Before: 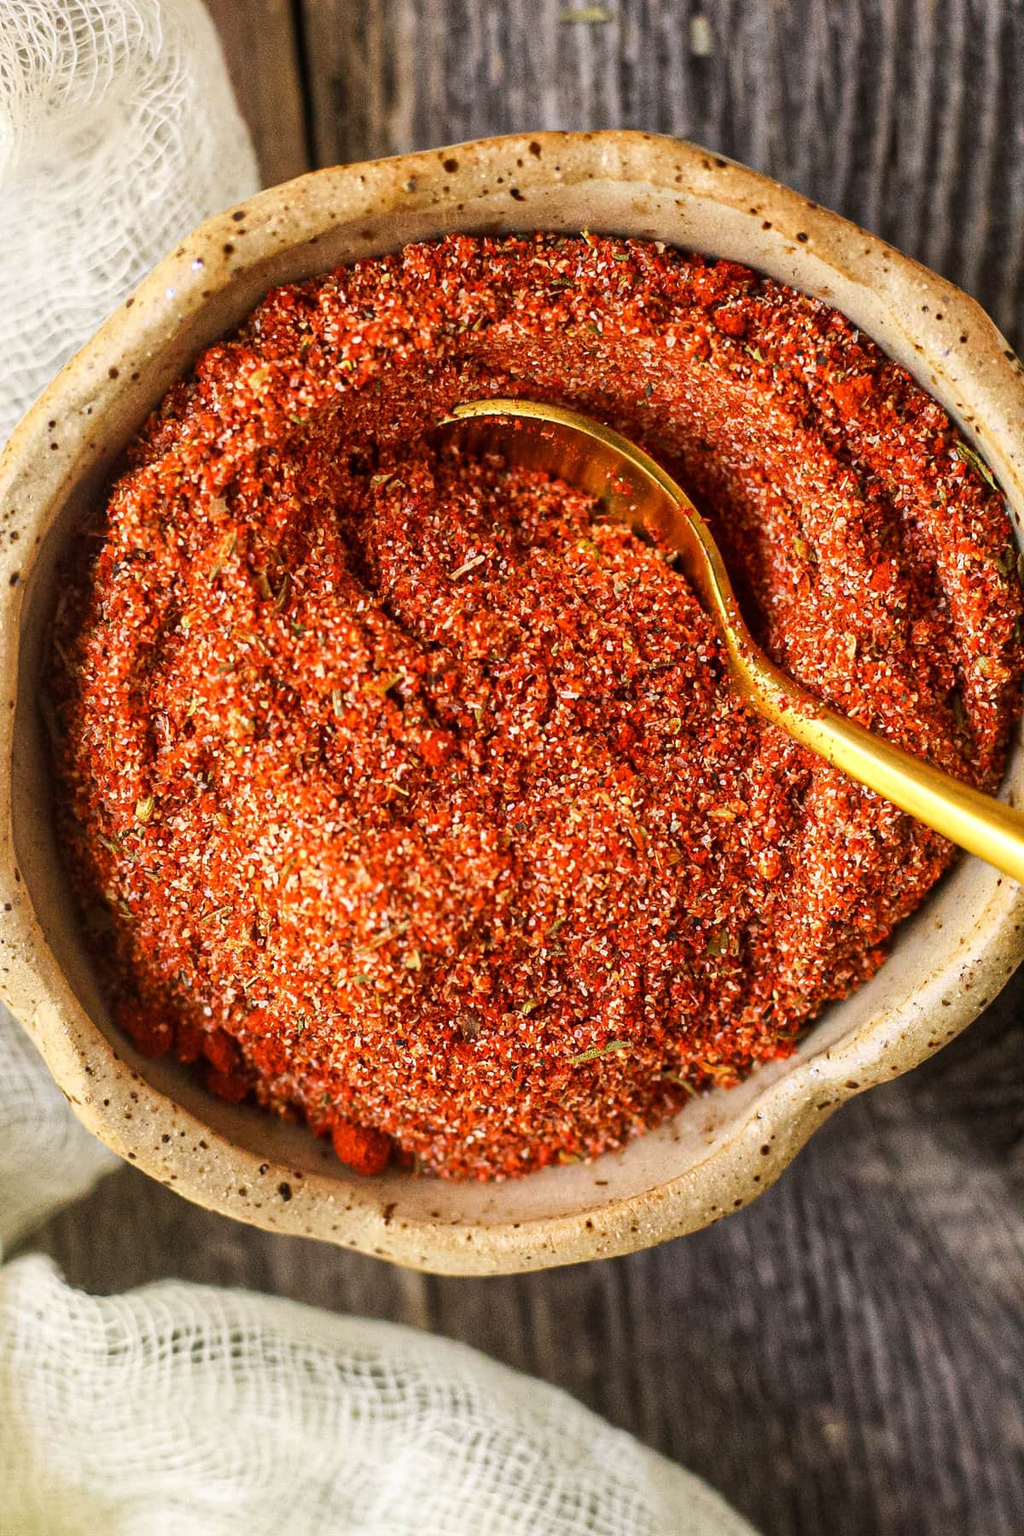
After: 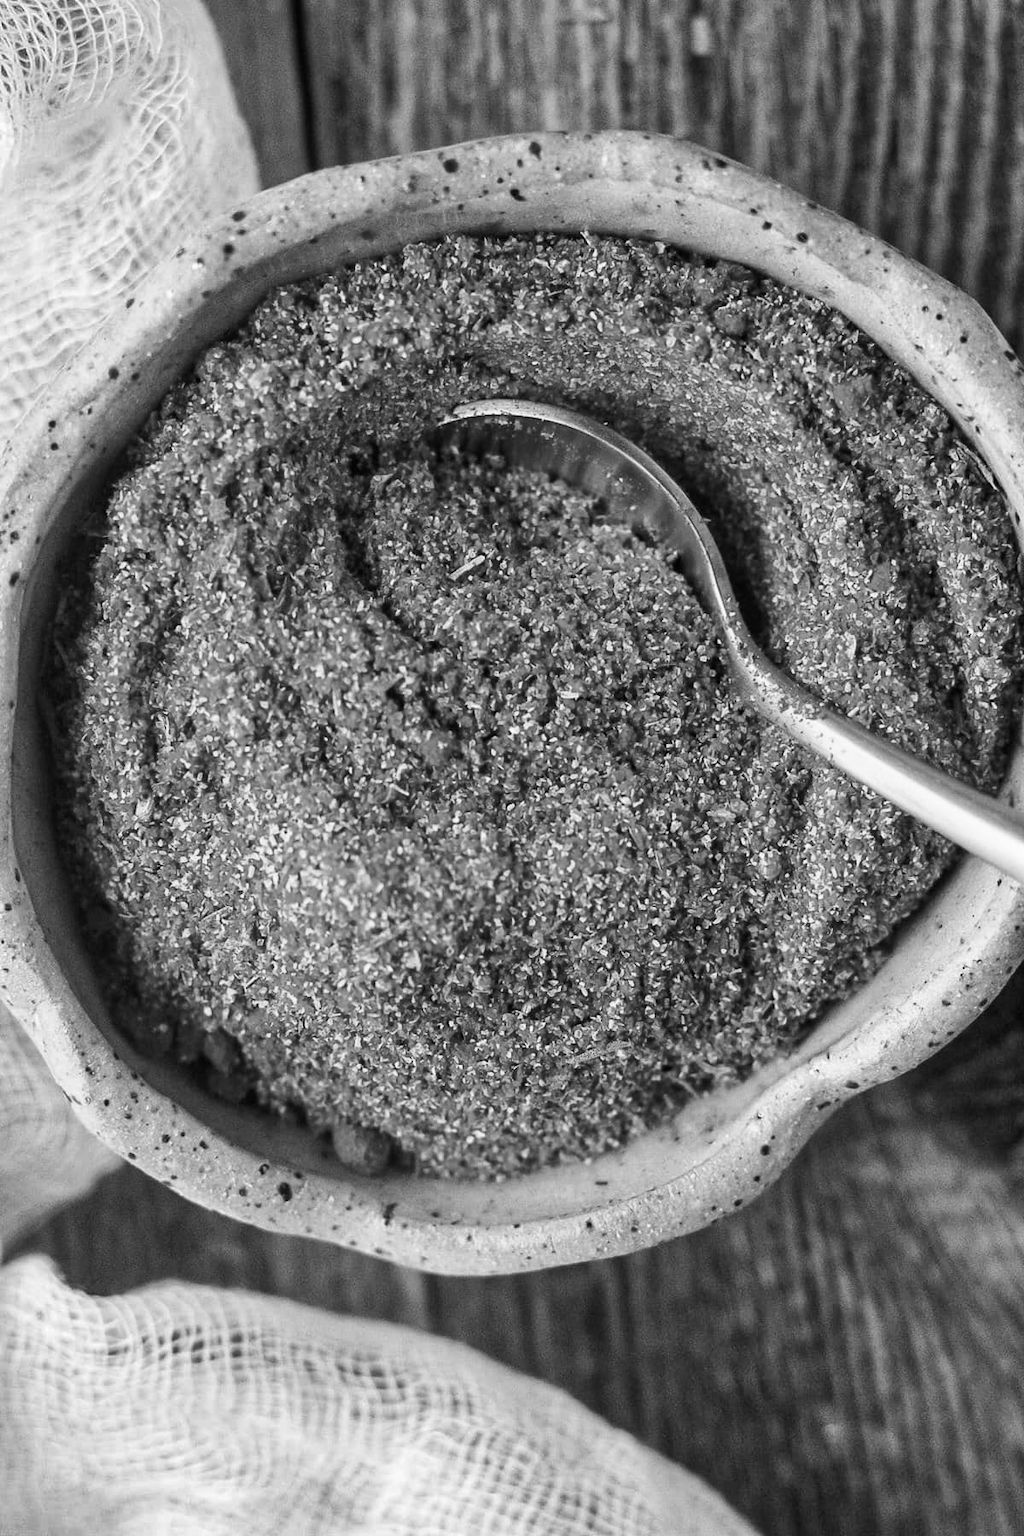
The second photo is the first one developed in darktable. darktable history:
shadows and highlights: soften with gaussian
monochrome: on, module defaults
